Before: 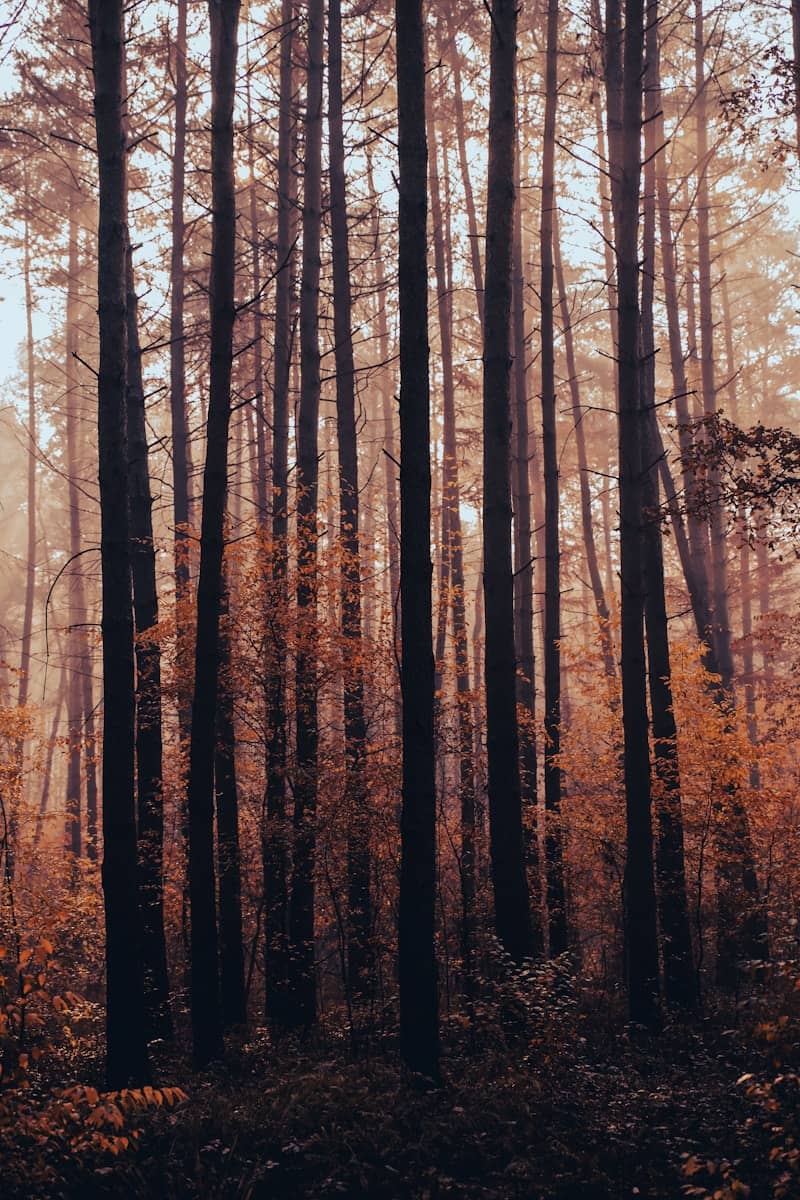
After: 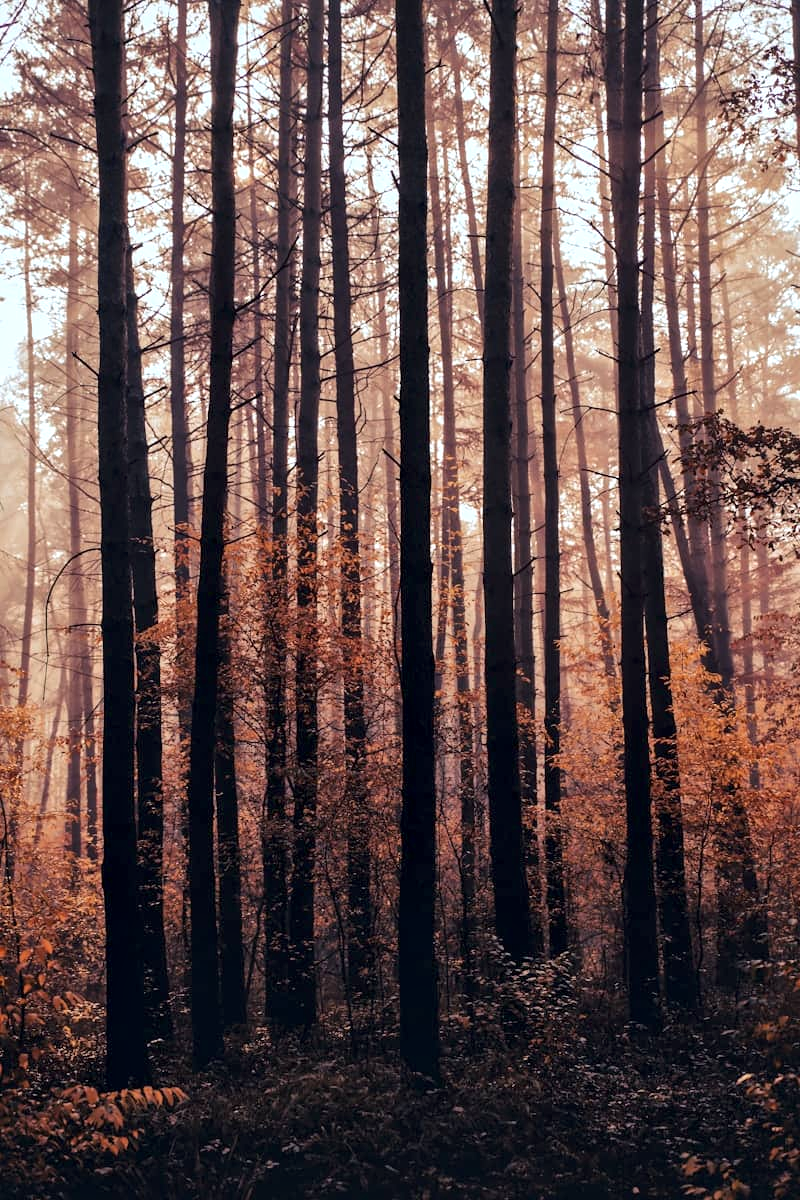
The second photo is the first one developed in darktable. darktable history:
local contrast: mode bilateral grid, contrast 26, coarseness 46, detail 152%, midtone range 0.2
exposure: black level correction 0, exposure 0.198 EV, compensate highlight preservation false
